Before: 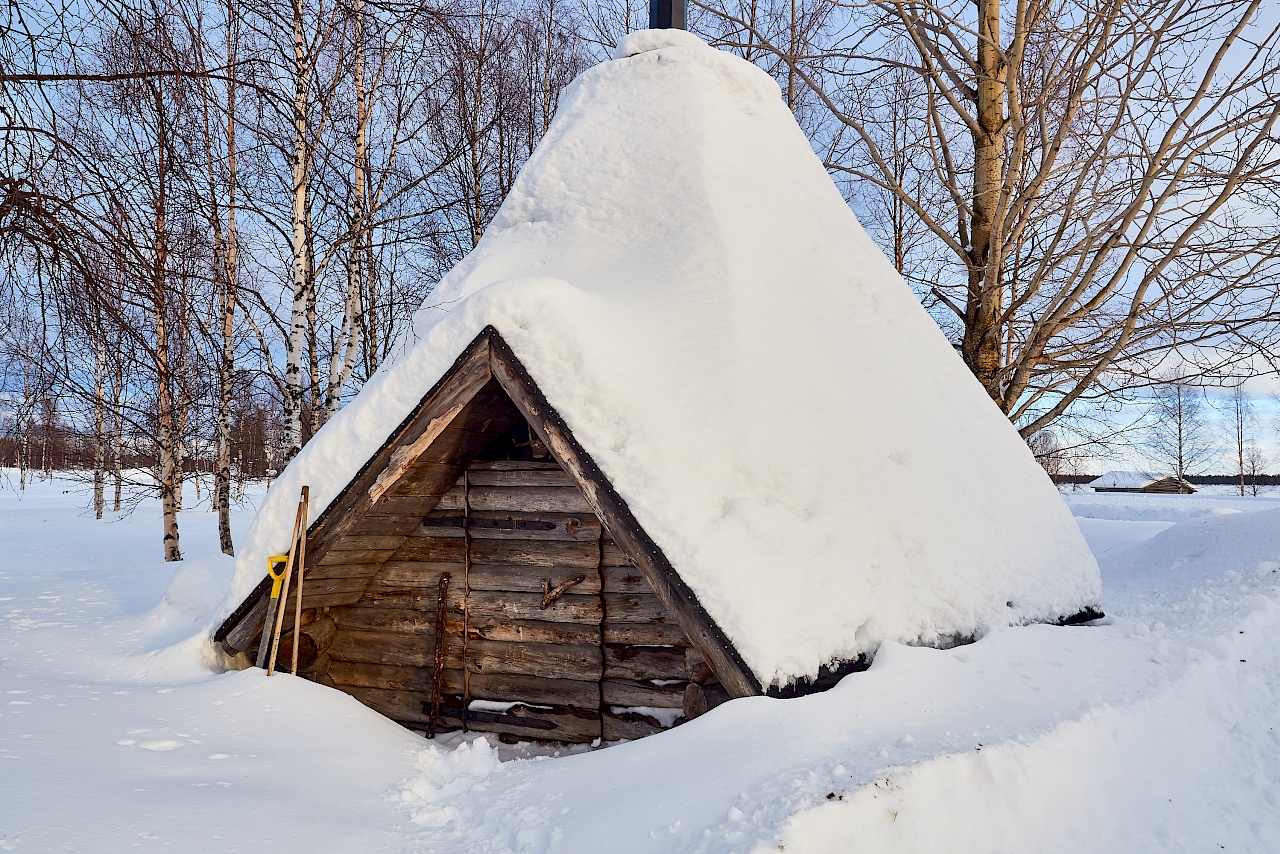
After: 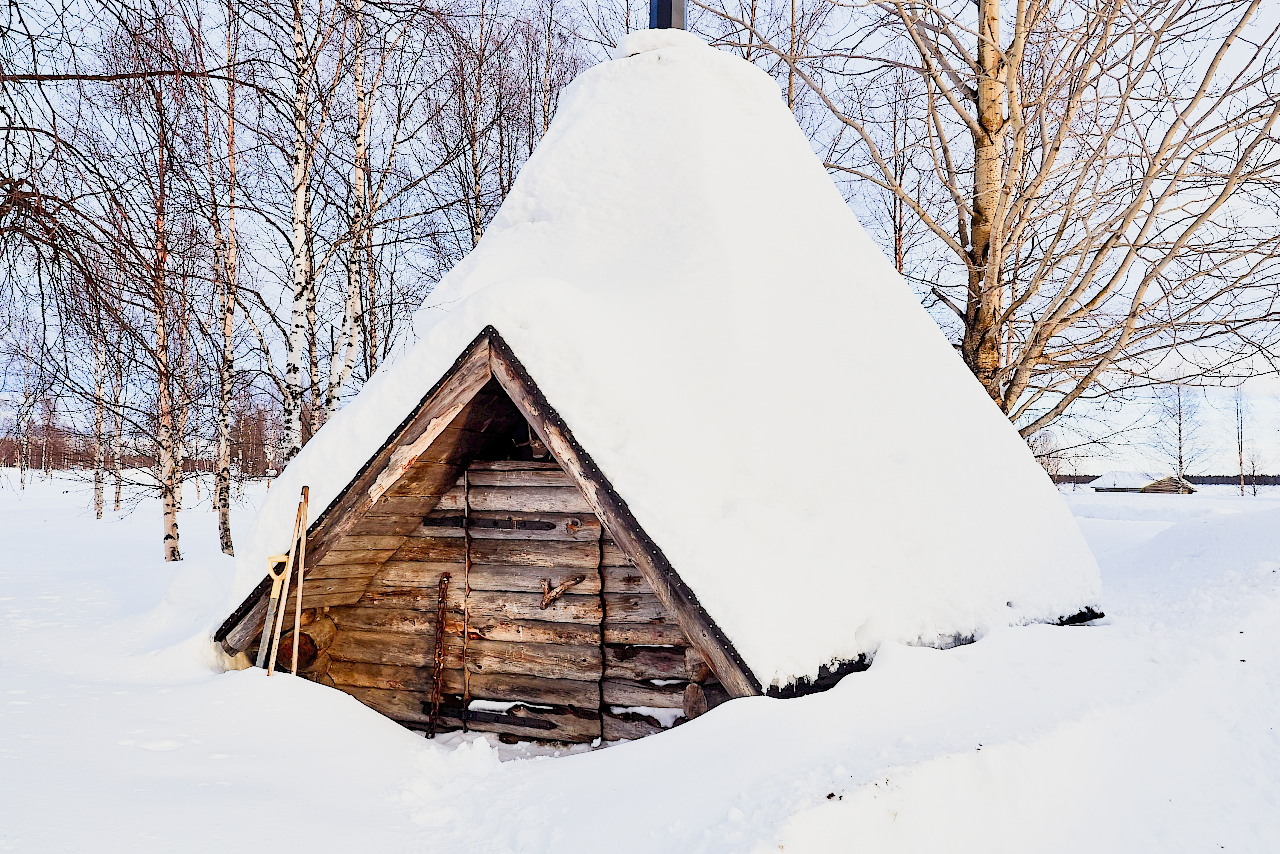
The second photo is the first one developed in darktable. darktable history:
filmic rgb: black relative exposure -7.65 EV, white relative exposure 4.56 EV, hardness 3.61, color science v5 (2021), contrast in shadows safe, contrast in highlights safe
exposure: black level correction 0, exposure 1.095 EV, compensate exposure bias true, compensate highlight preservation false
tone curve: curves: ch0 [(0, 0) (0.004, 0.001) (0.133, 0.112) (0.325, 0.362) (0.832, 0.893) (1, 1)], preserve colors none
